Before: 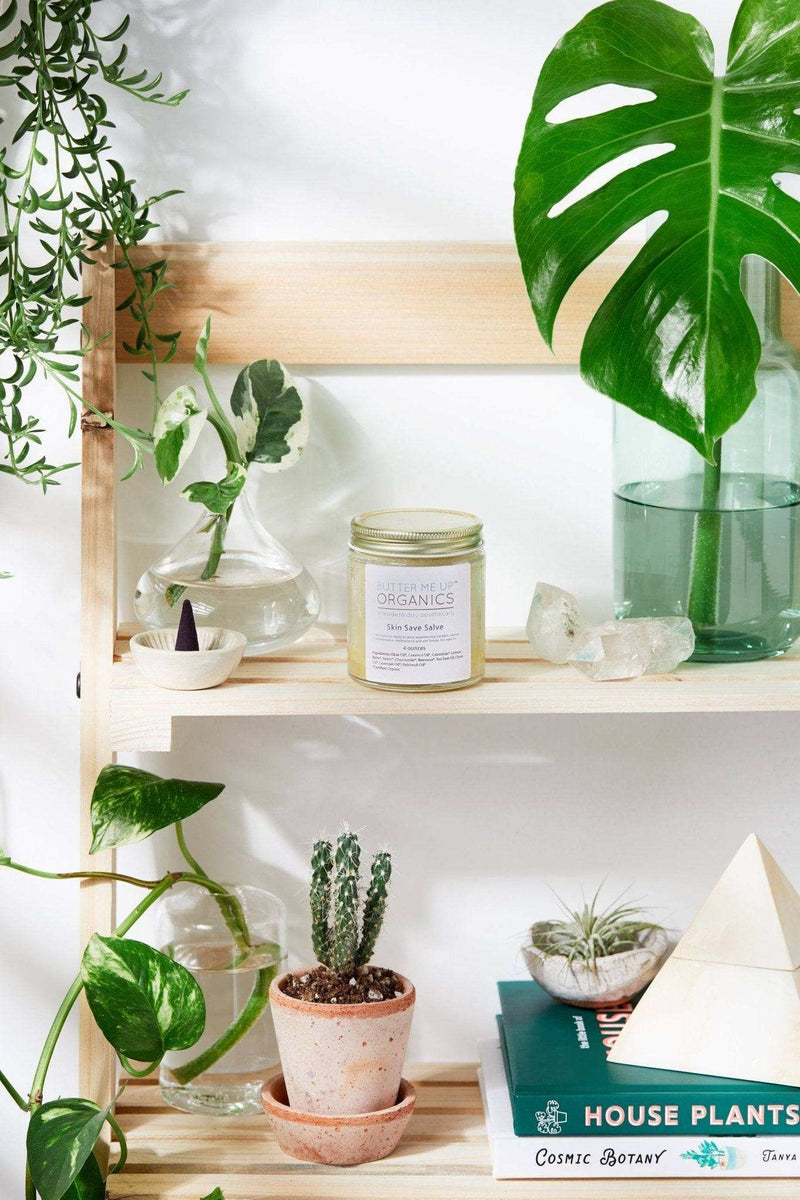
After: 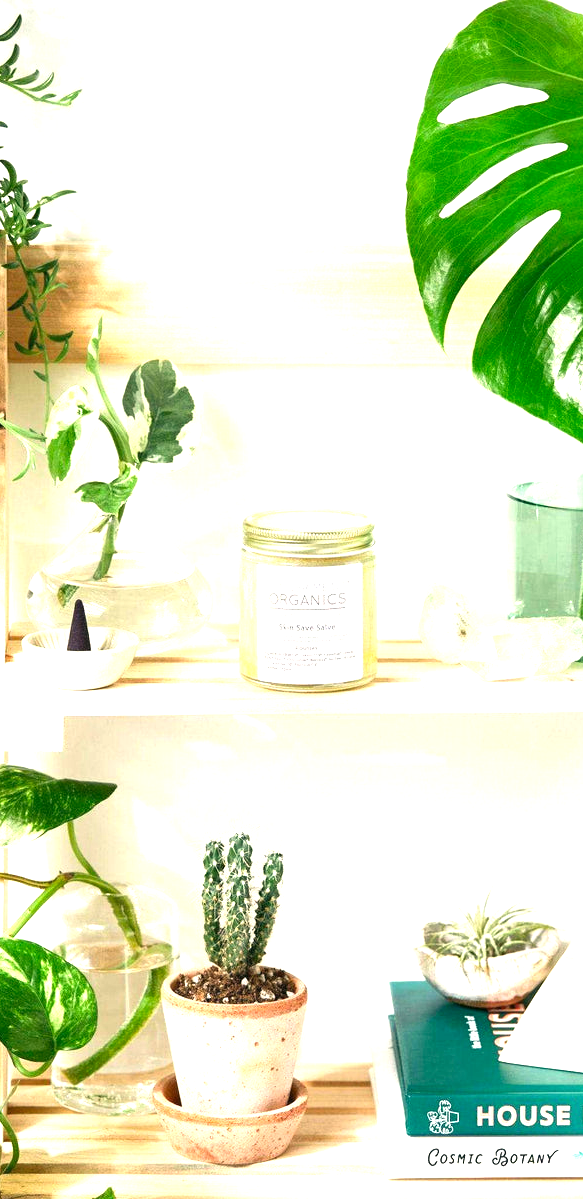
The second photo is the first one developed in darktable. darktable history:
exposure: black level correction 0, exposure 1.168 EV, compensate highlight preservation false
color correction: highlights a* -0.554, highlights b* 9.35, shadows a* -8.87, shadows b* 1.52
crop: left 13.574%, top 0%, right 13.488%
